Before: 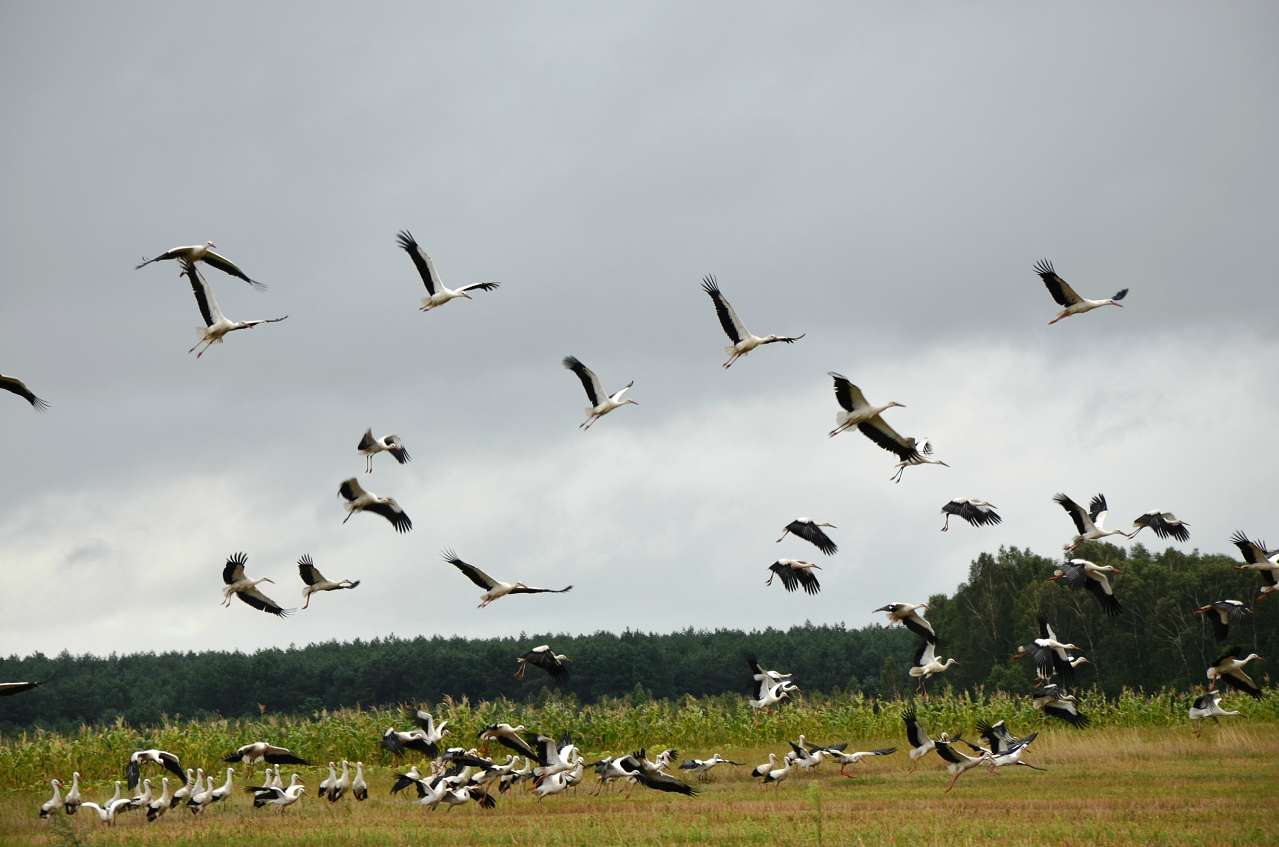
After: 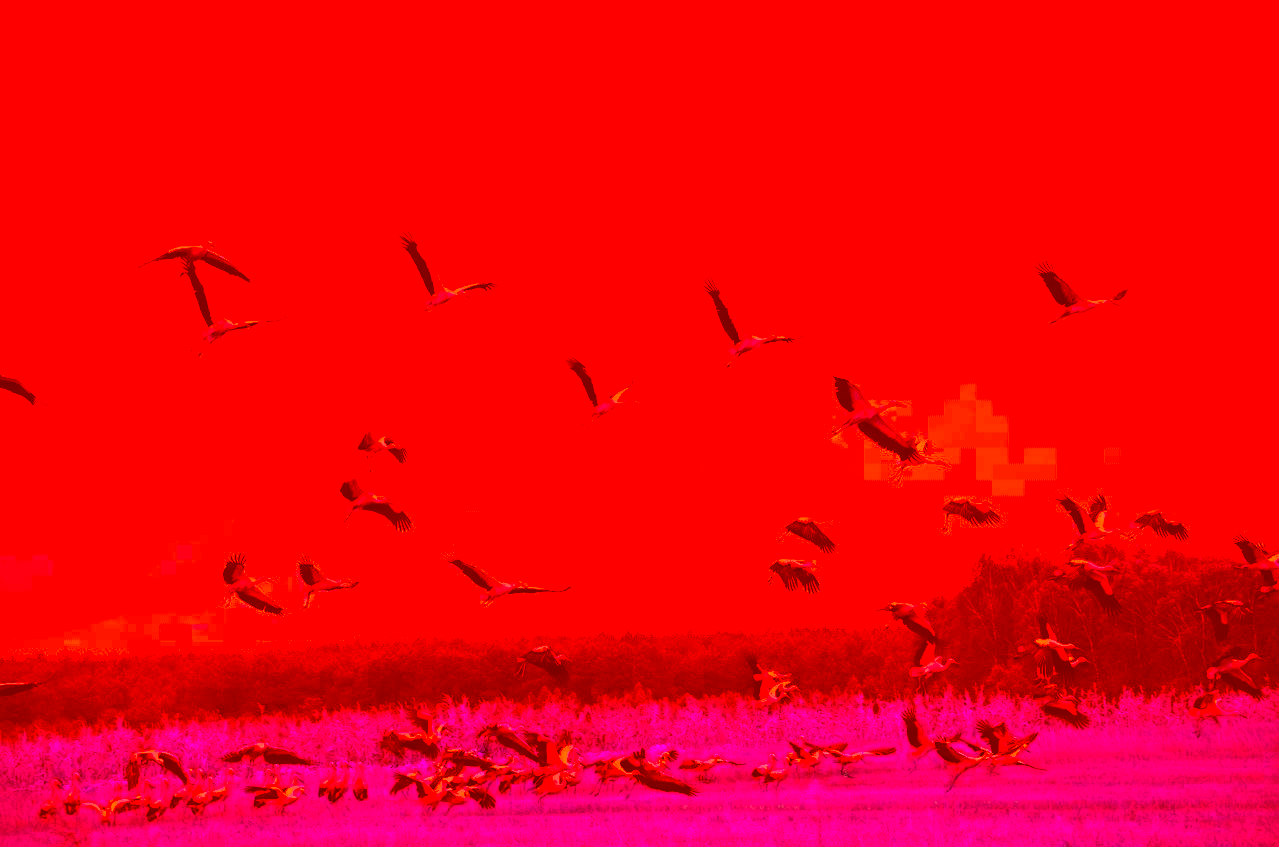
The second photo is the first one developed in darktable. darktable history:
color correction: highlights a* -39.56, highlights b* -39.66, shadows a* -39.7, shadows b* -39.54, saturation -3
